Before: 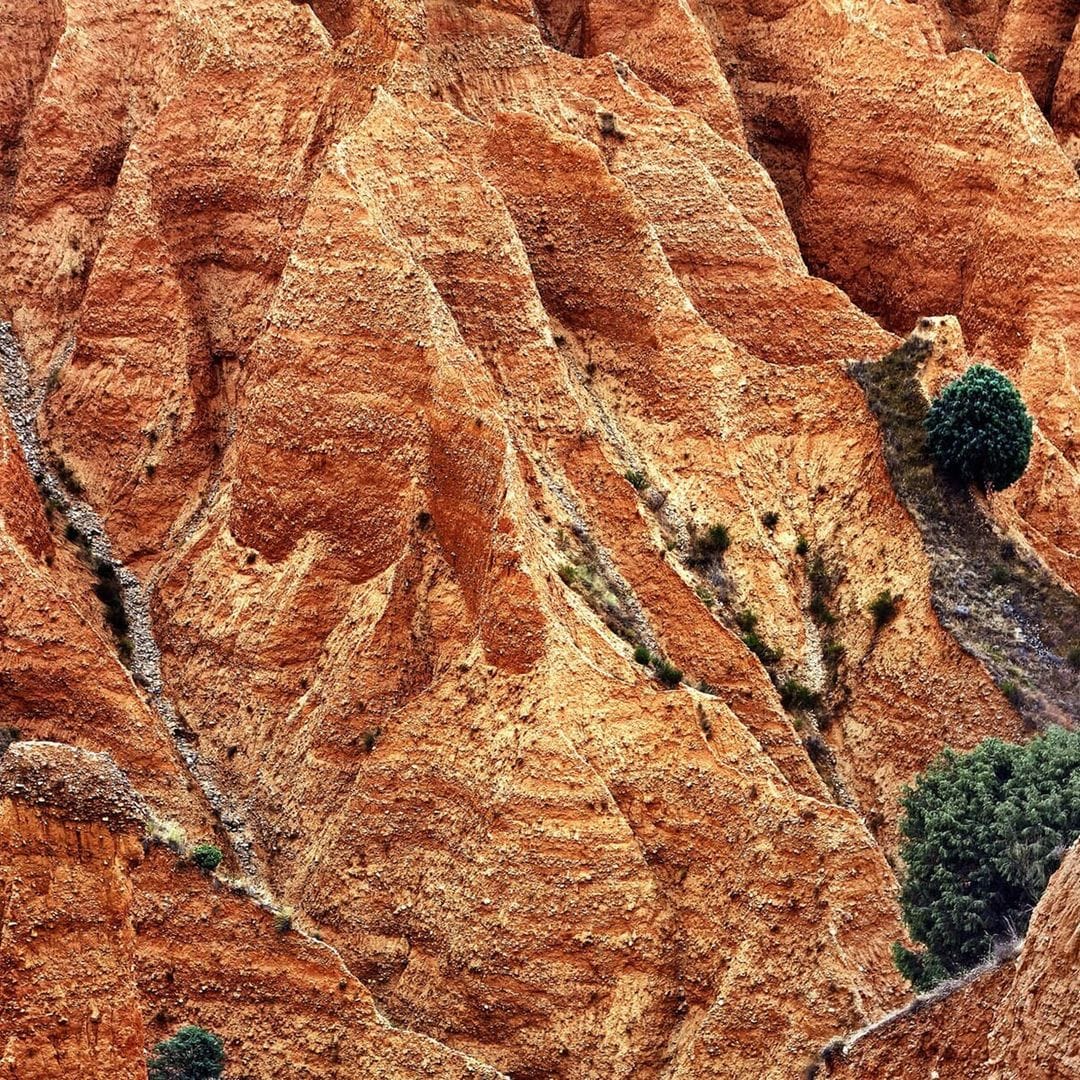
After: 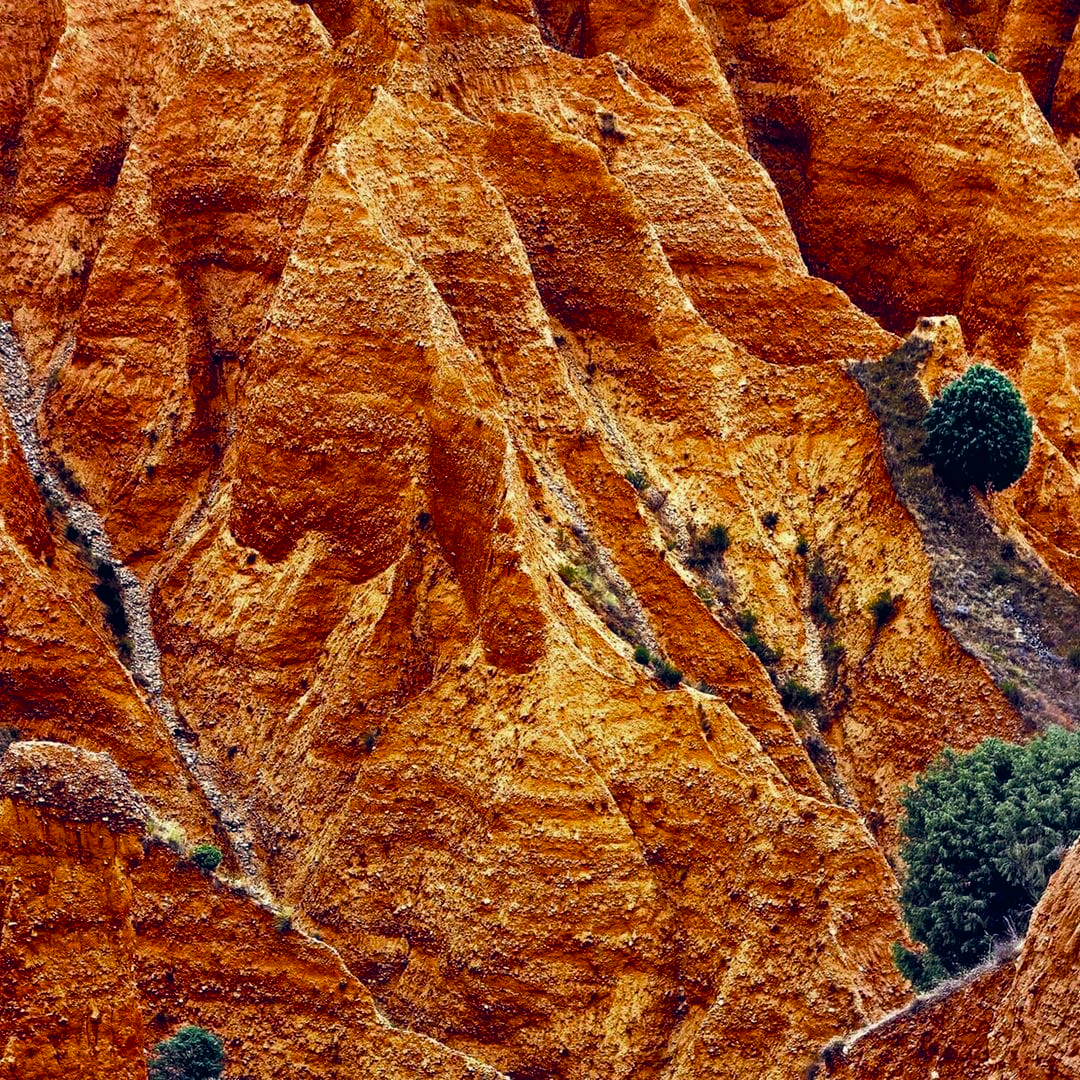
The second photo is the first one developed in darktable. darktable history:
color balance rgb: highlights gain › chroma 0.225%, highlights gain › hue 331.66°, global offset › chroma 0.142%, global offset › hue 254.03°, perceptual saturation grading › global saturation 29.491%, global vibrance 16.11%, saturation formula JzAzBz (2021)
